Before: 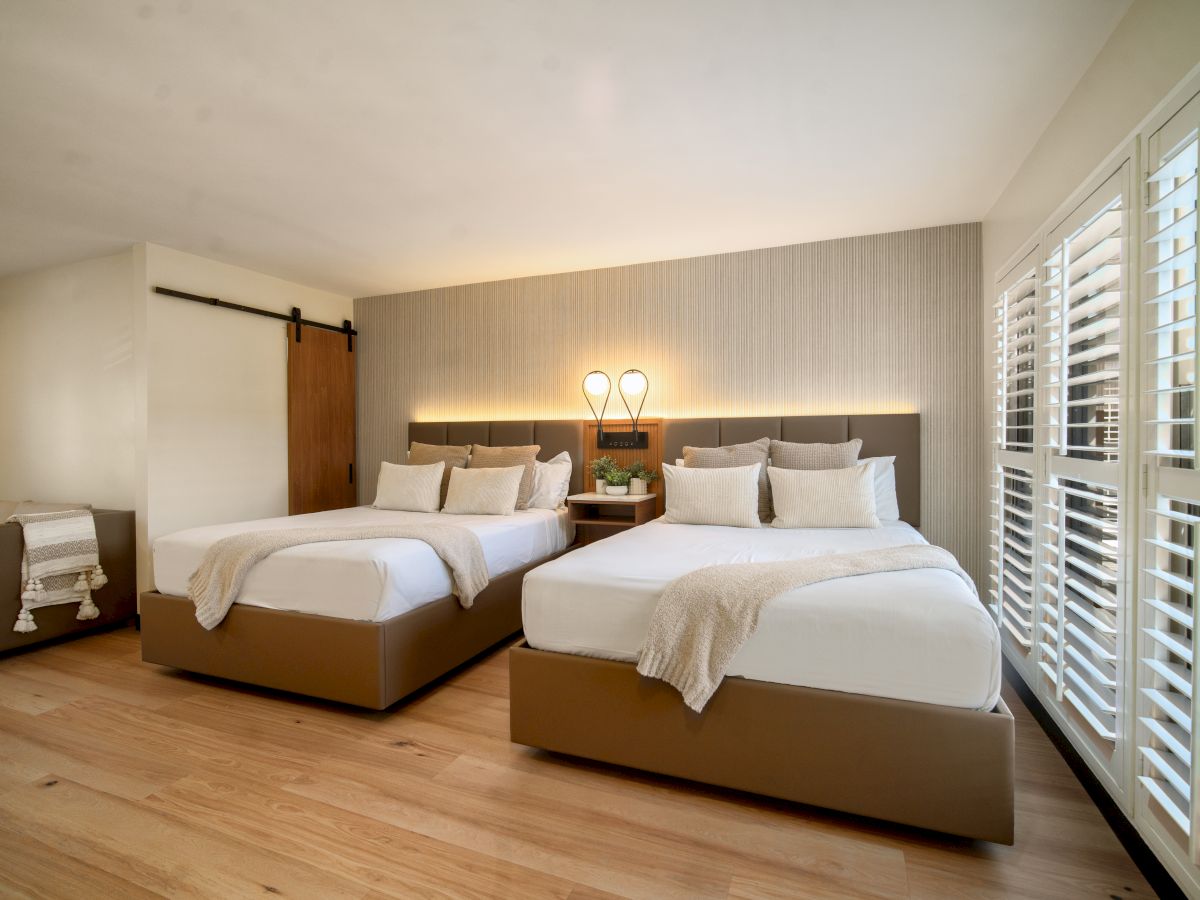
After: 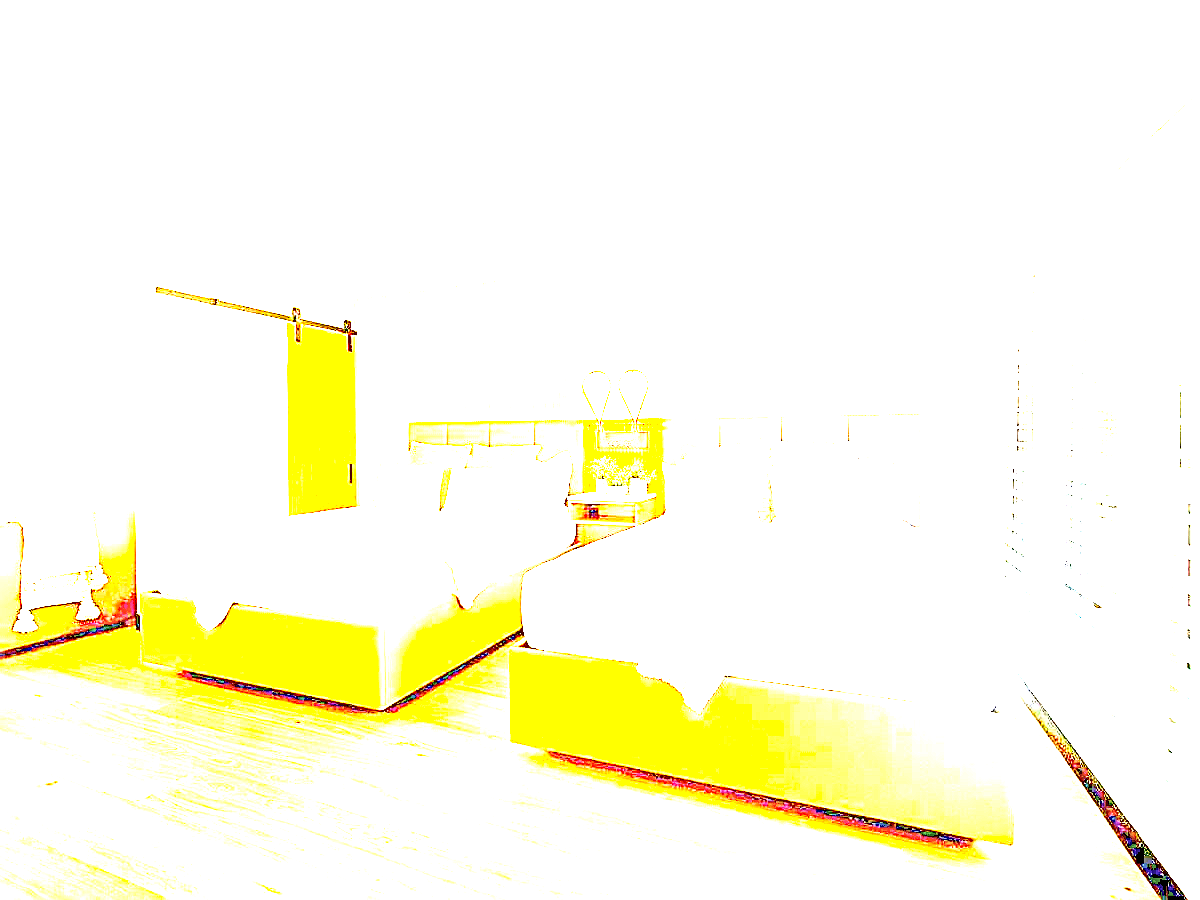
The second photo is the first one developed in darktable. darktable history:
exposure: exposure 7.95 EV, compensate highlight preservation false
sharpen: radius 1.731, amount 1.297
contrast brightness saturation: brightness 0.281
